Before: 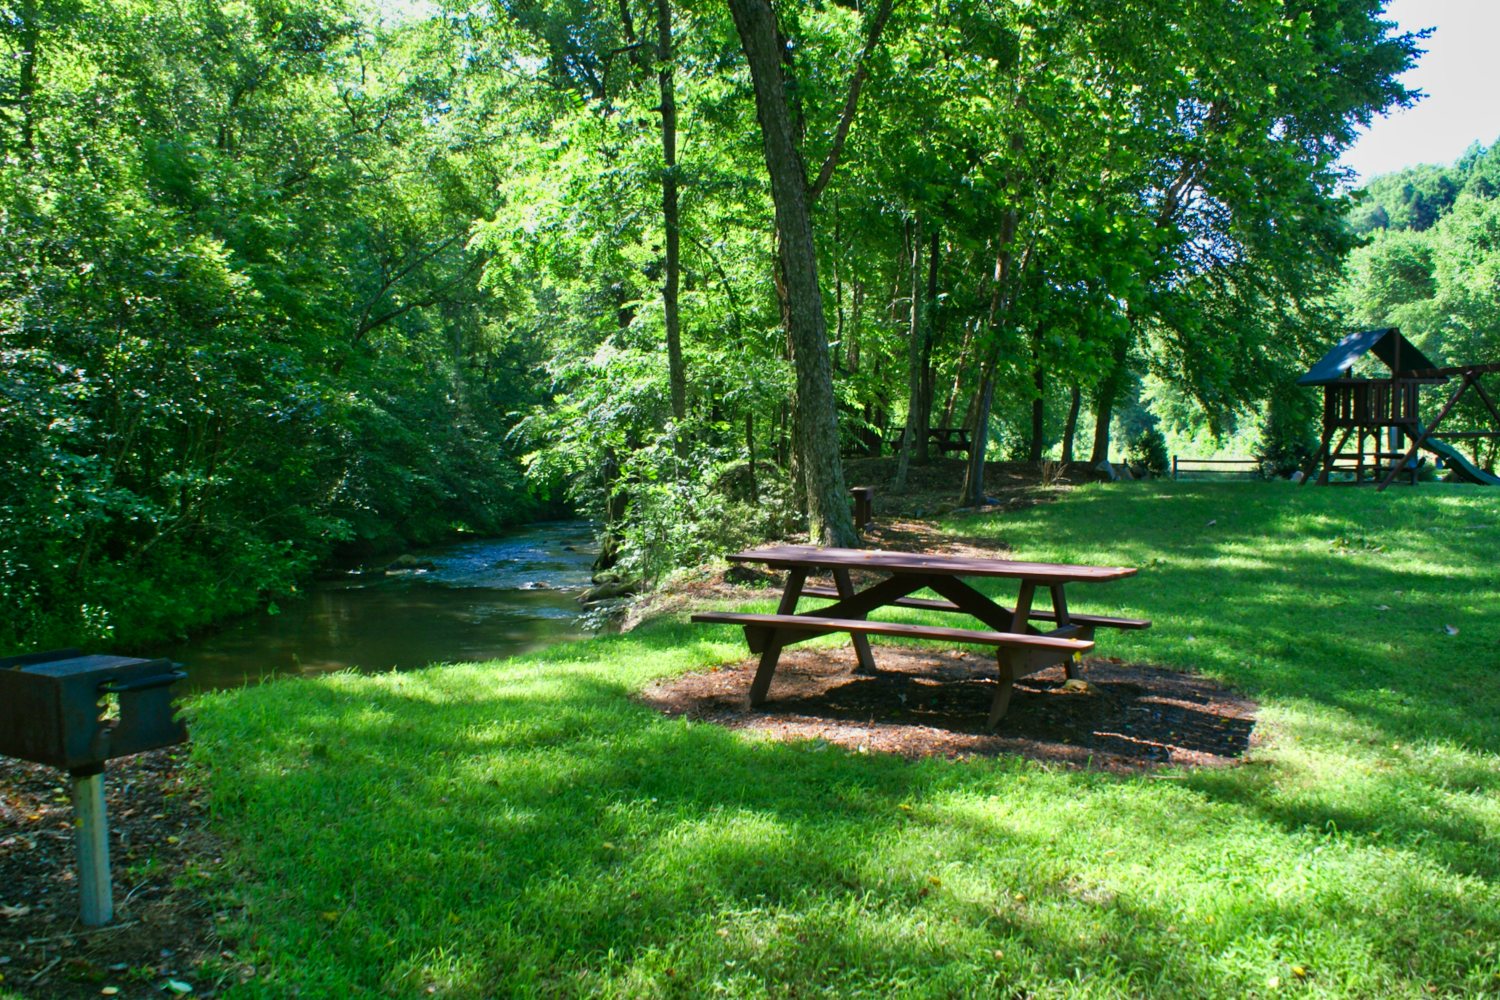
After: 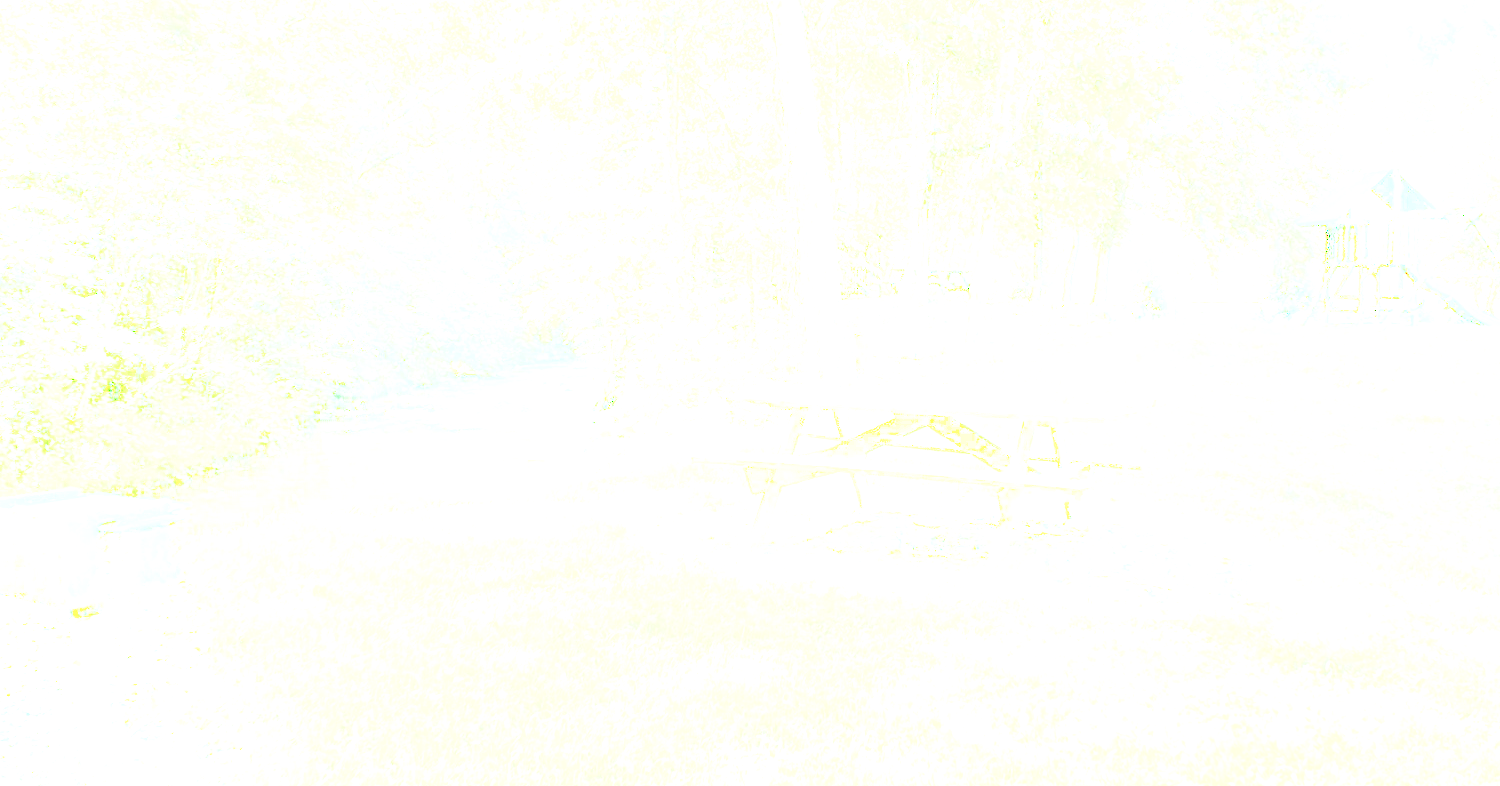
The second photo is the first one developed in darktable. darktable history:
crop and rotate: top 15.974%, bottom 5.377%
shadows and highlights: shadows 29.47, highlights -30.42, low approximation 0.01, soften with gaussian
base curve: curves: ch0 [(0, 0) (0.04, 0.03) (0.133, 0.232) (0.448, 0.748) (0.843, 0.968) (1, 1)], preserve colors none
levels: levels [0.062, 0.494, 0.925]
local contrast: mode bilateral grid, contrast 21, coarseness 51, detail 119%, midtone range 0.2
exposure: exposure 7.98 EV, compensate exposure bias true, compensate highlight preservation false
